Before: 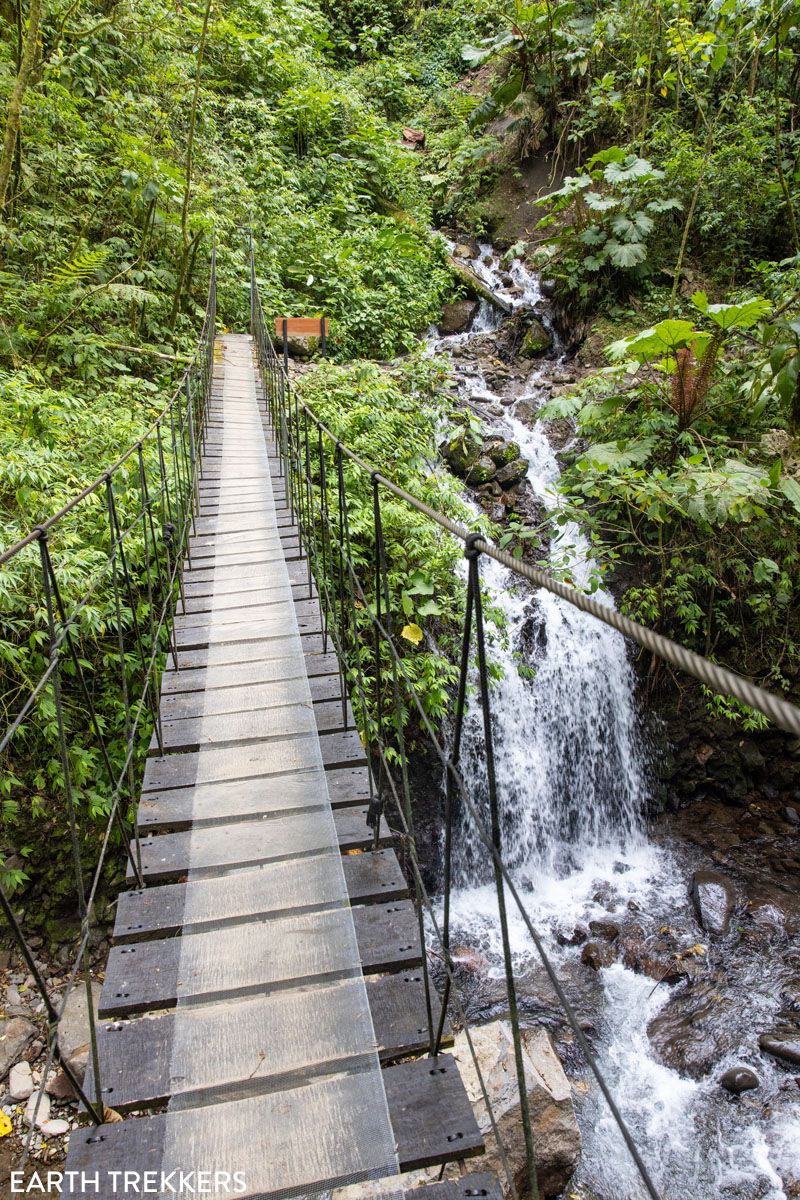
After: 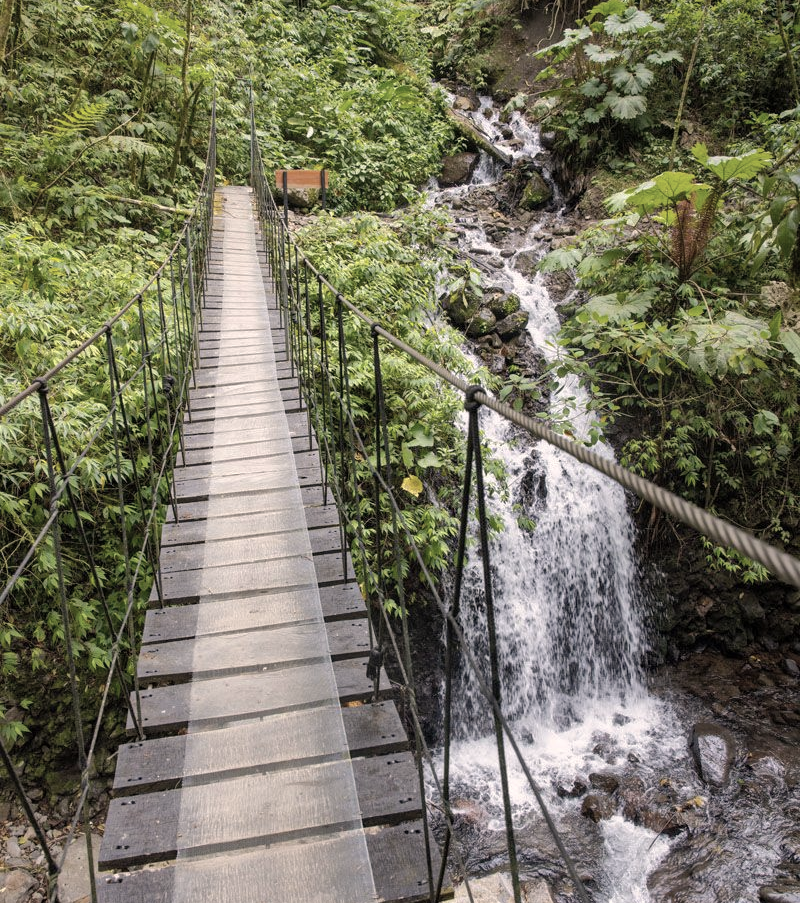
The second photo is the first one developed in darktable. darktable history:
crop and rotate: top 12.39%, bottom 12.353%
color correction: highlights a* 5.53, highlights b* 5.26, saturation 0.681
shadows and highlights: shadows 30.23
